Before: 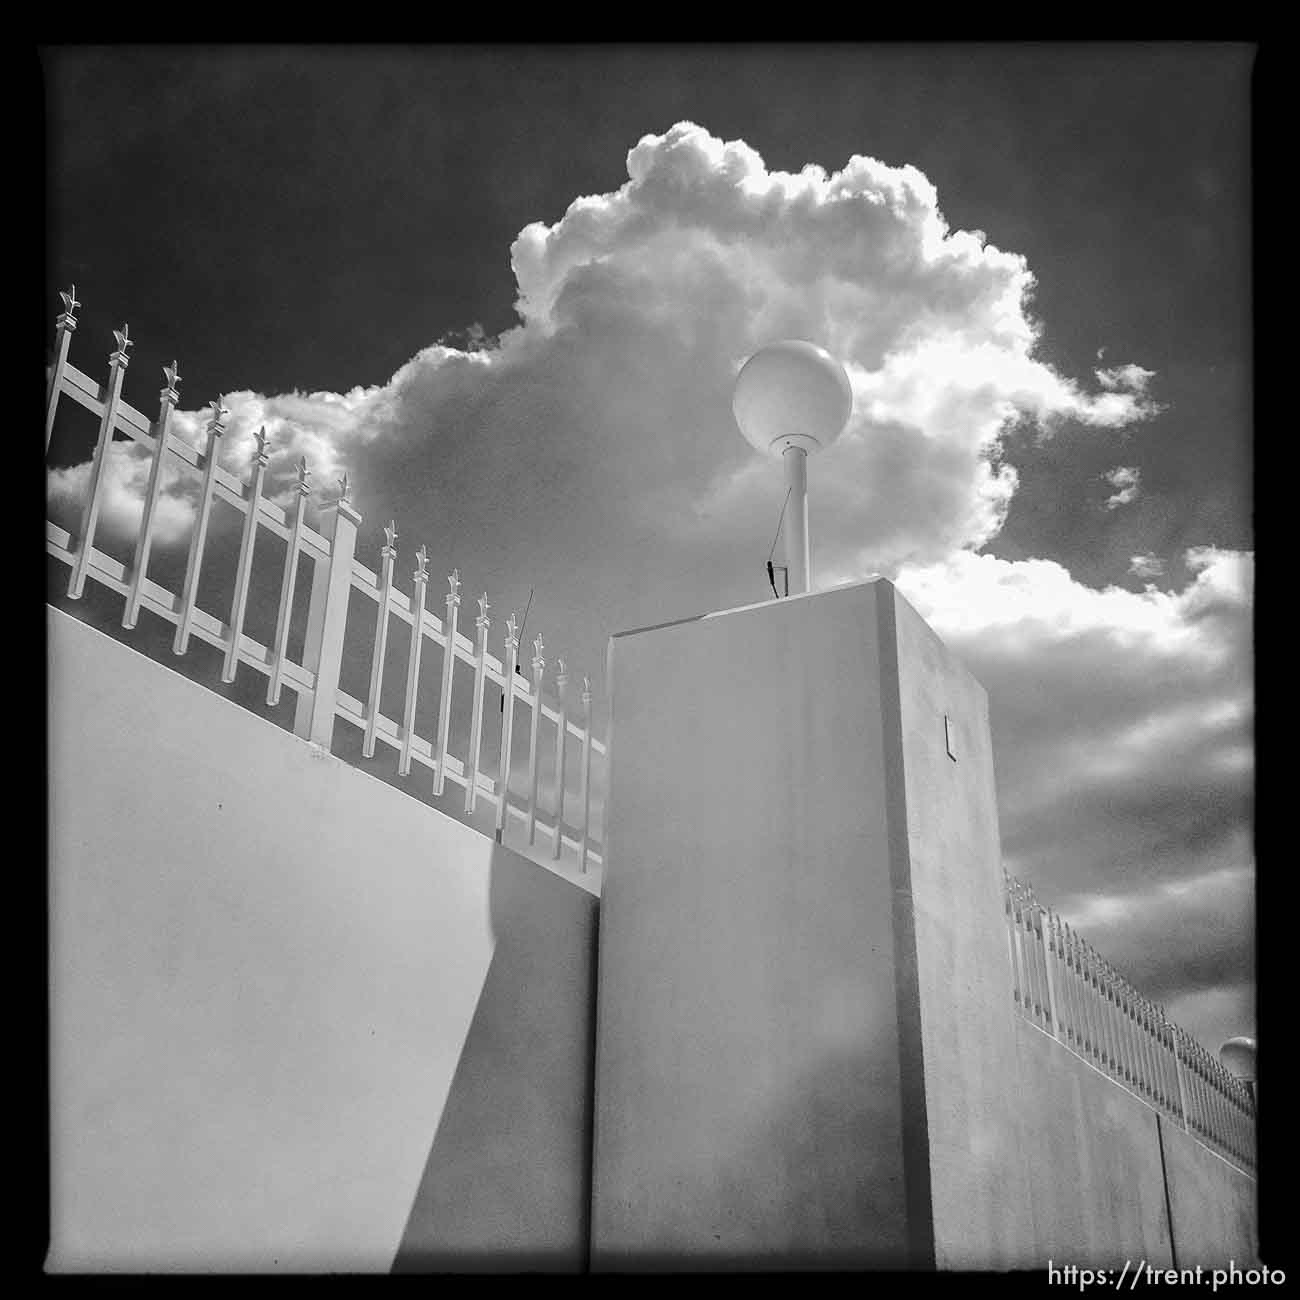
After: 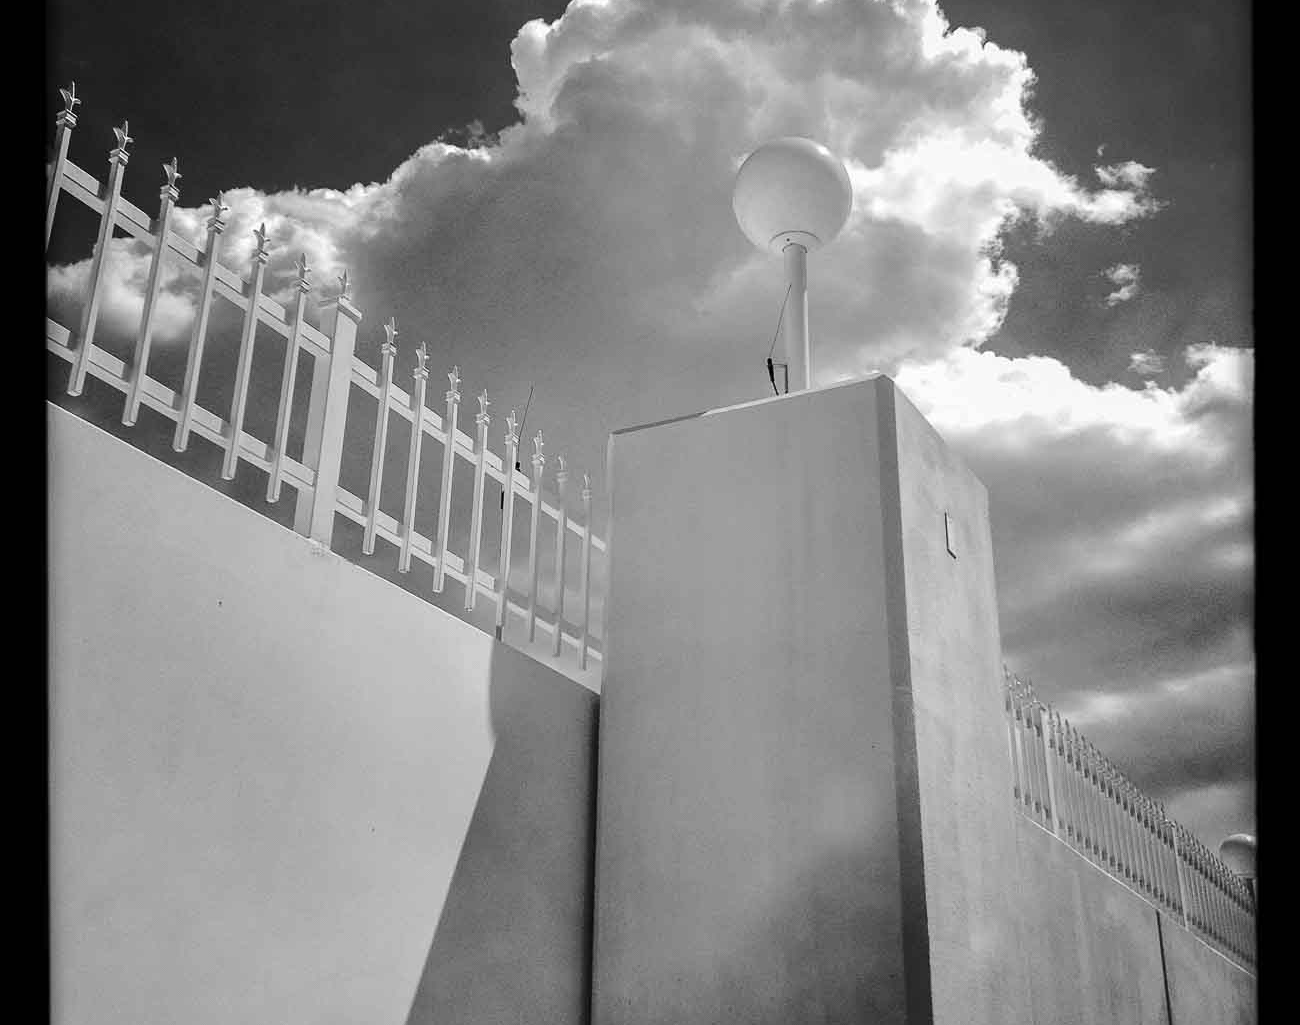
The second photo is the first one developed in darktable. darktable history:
crop and rotate: top 15.752%, bottom 5.384%
